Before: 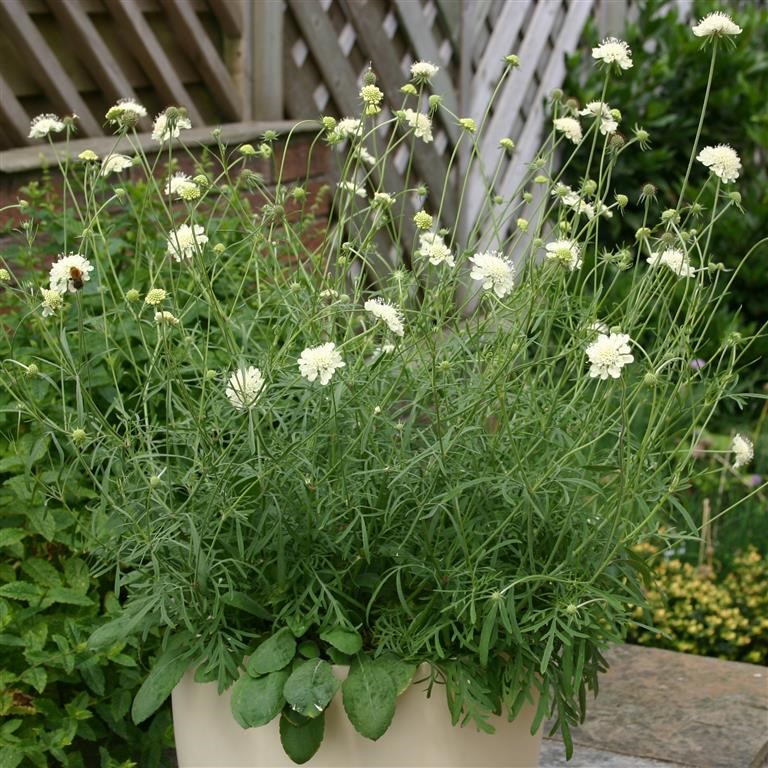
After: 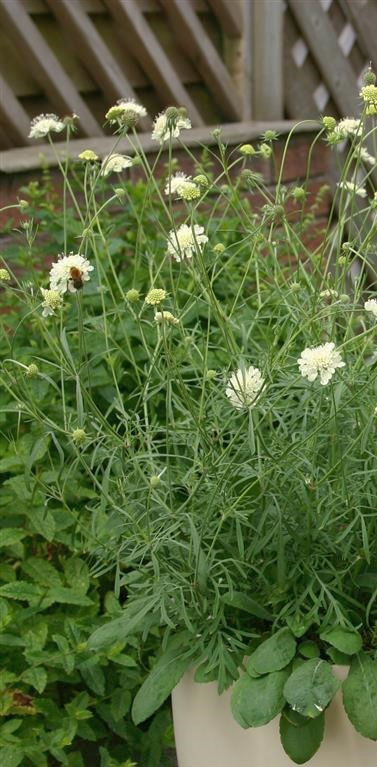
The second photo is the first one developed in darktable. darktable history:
crop and rotate: left 0%, top 0%, right 50.845%
shadows and highlights: on, module defaults
